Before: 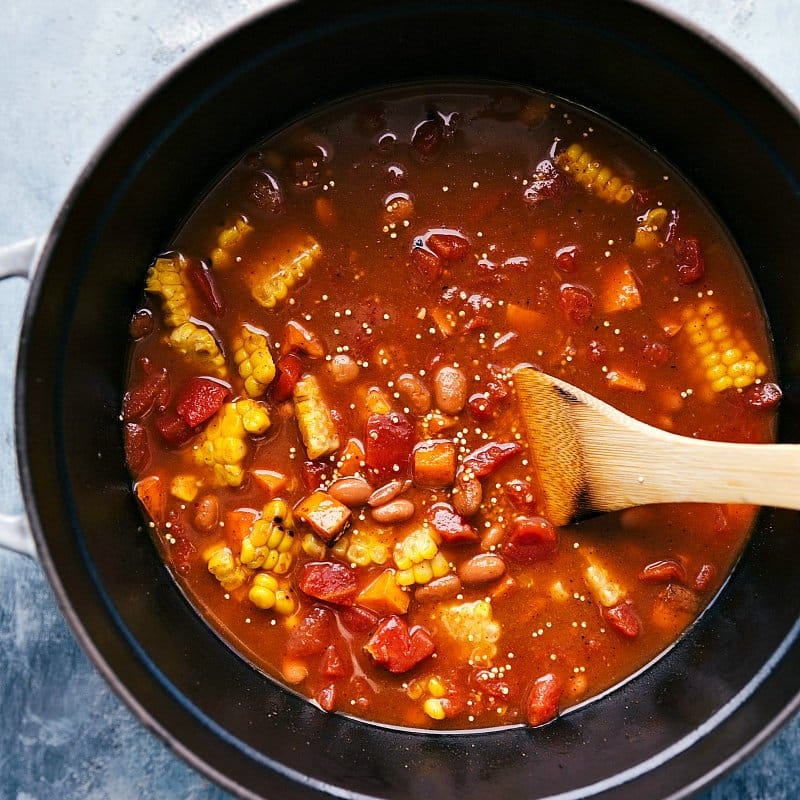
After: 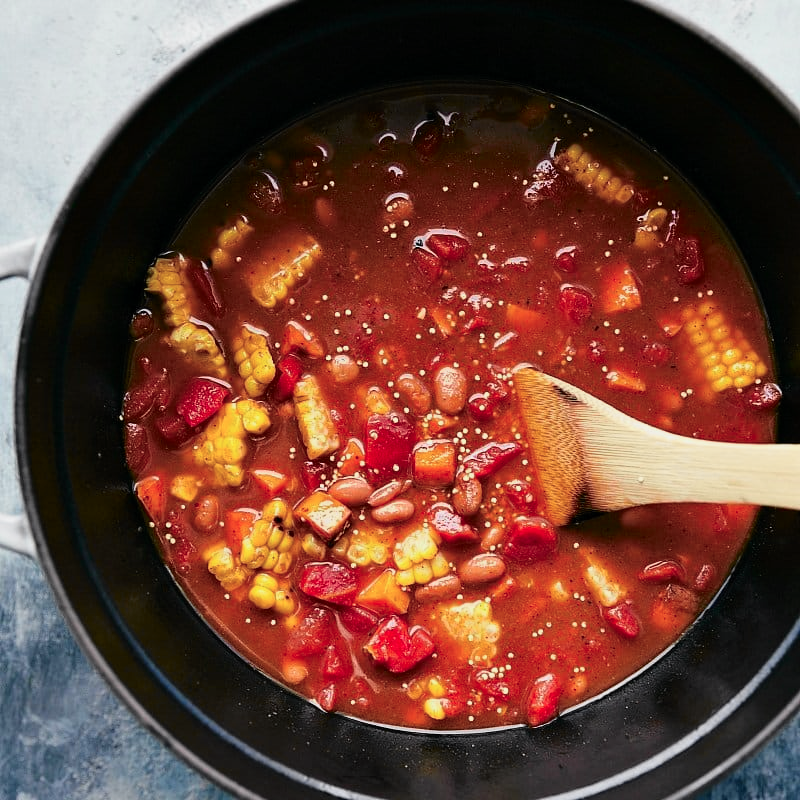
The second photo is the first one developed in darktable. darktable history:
tone curve: curves: ch0 [(0, 0) (0.058, 0.037) (0.214, 0.183) (0.304, 0.288) (0.561, 0.554) (0.687, 0.677) (0.768, 0.768) (0.858, 0.861) (0.987, 0.945)]; ch1 [(0, 0) (0.172, 0.123) (0.312, 0.296) (0.432, 0.448) (0.471, 0.469) (0.502, 0.5) (0.521, 0.505) (0.565, 0.569) (0.663, 0.663) (0.703, 0.721) (0.857, 0.917) (1, 1)]; ch2 [(0, 0) (0.411, 0.424) (0.485, 0.497) (0.502, 0.5) (0.517, 0.511) (0.556, 0.562) (0.626, 0.594) (0.709, 0.661) (1, 1)], color space Lab, independent channels, preserve colors none
